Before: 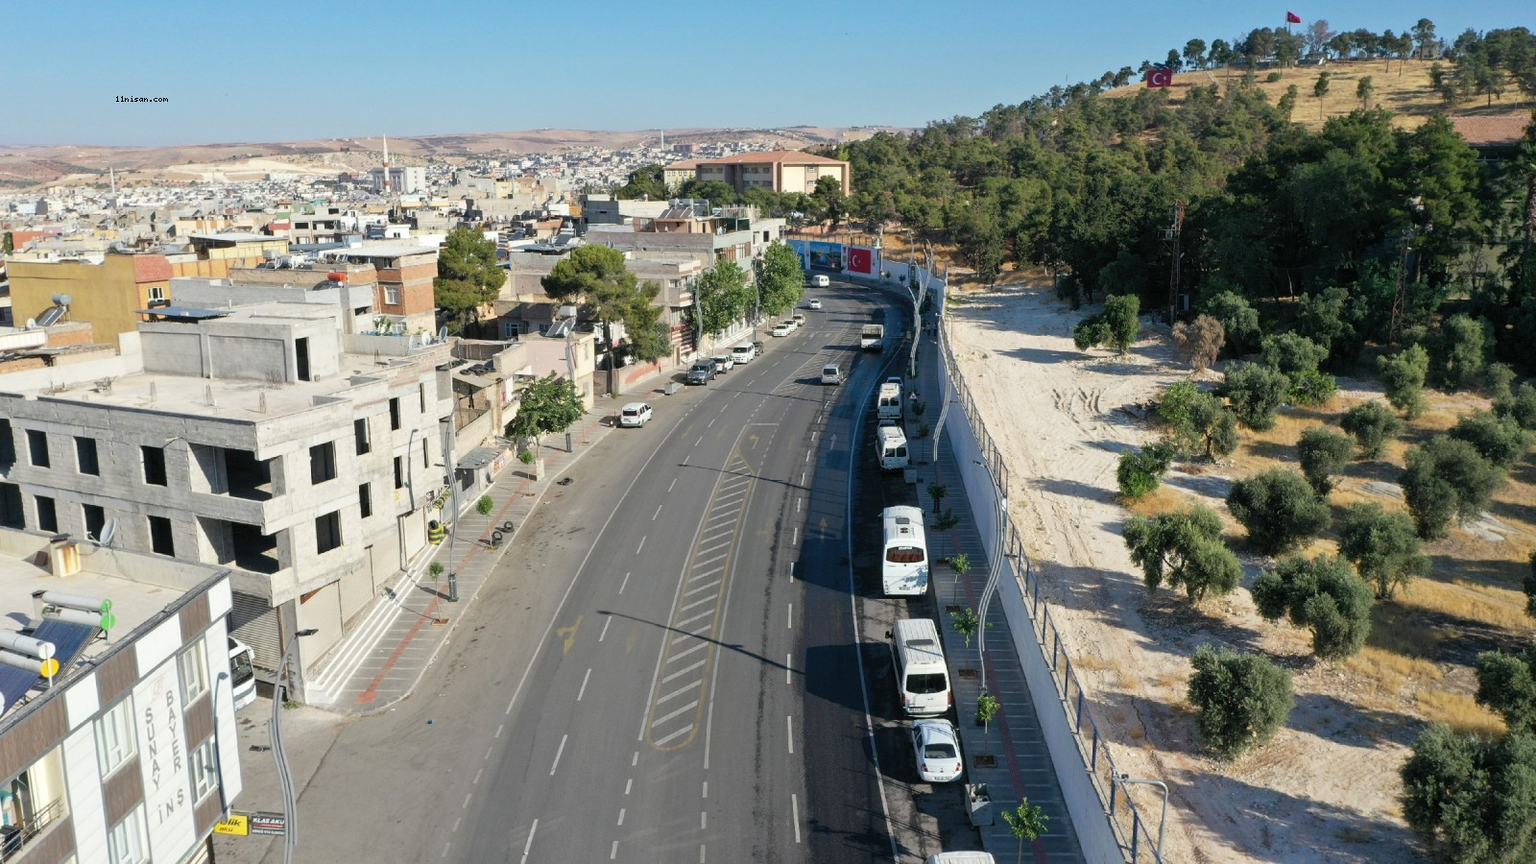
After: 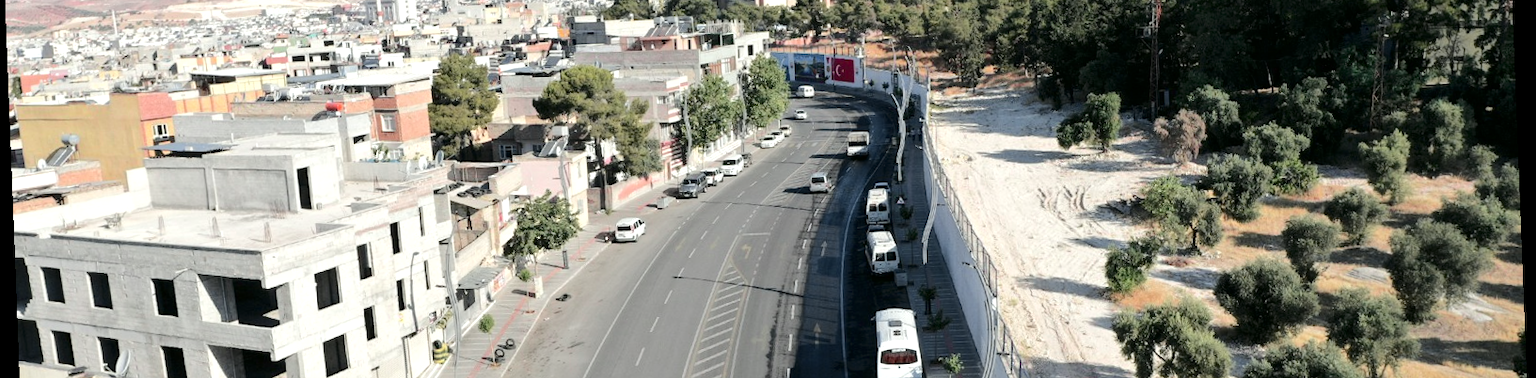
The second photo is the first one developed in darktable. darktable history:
exposure: black level correction 0.001, exposure 0.5 EV, compensate exposure bias true, compensate highlight preservation false
rotate and perspective: rotation -2.22°, lens shift (horizontal) -0.022, automatic cropping off
crop and rotate: top 23.84%, bottom 34.294%
tone curve: curves: ch0 [(0, 0) (0.058, 0.022) (0.265, 0.208) (0.41, 0.417) (0.485, 0.524) (0.638, 0.673) (0.845, 0.828) (0.994, 0.964)]; ch1 [(0, 0) (0.136, 0.146) (0.317, 0.34) (0.382, 0.408) (0.469, 0.482) (0.498, 0.497) (0.557, 0.573) (0.644, 0.643) (0.725, 0.765) (1, 1)]; ch2 [(0, 0) (0.352, 0.403) (0.45, 0.469) (0.502, 0.504) (0.54, 0.524) (0.592, 0.566) (0.638, 0.599) (1, 1)], color space Lab, independent channels, preserve colors none
